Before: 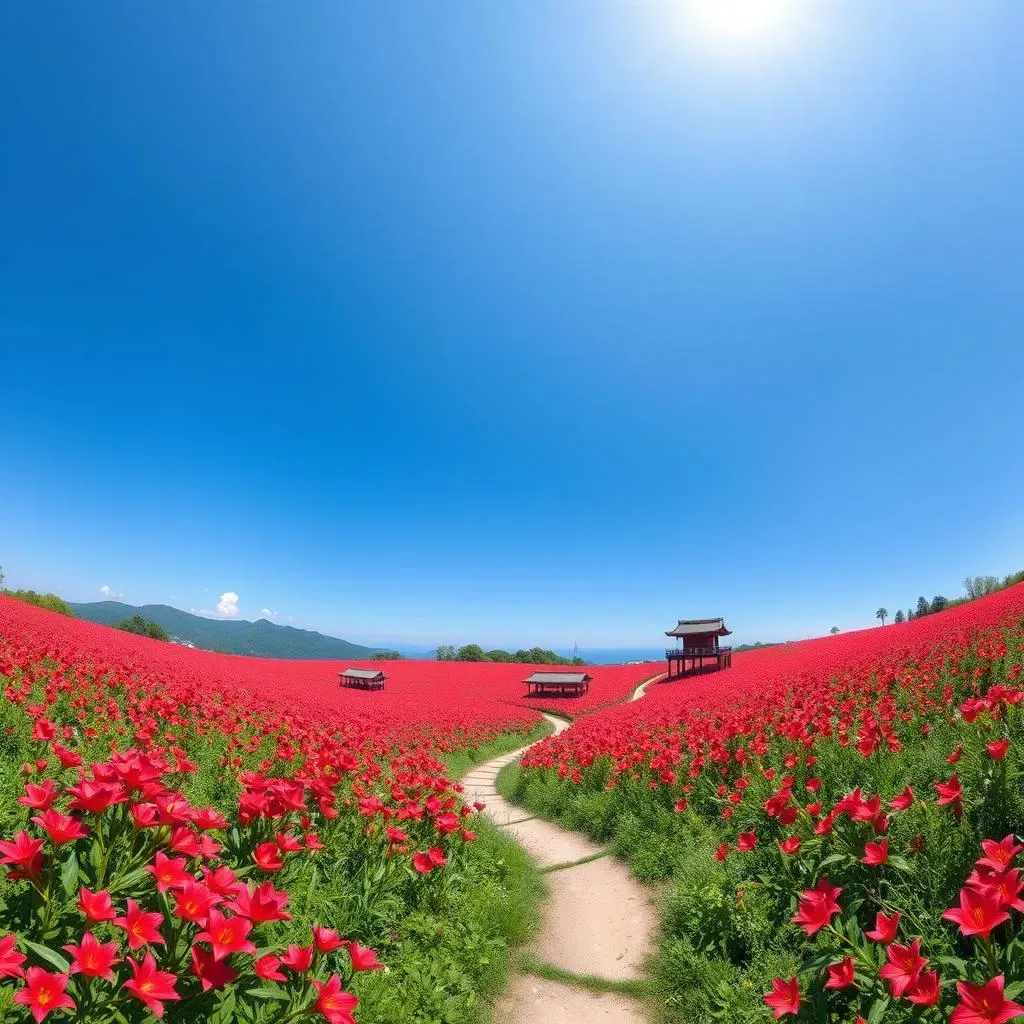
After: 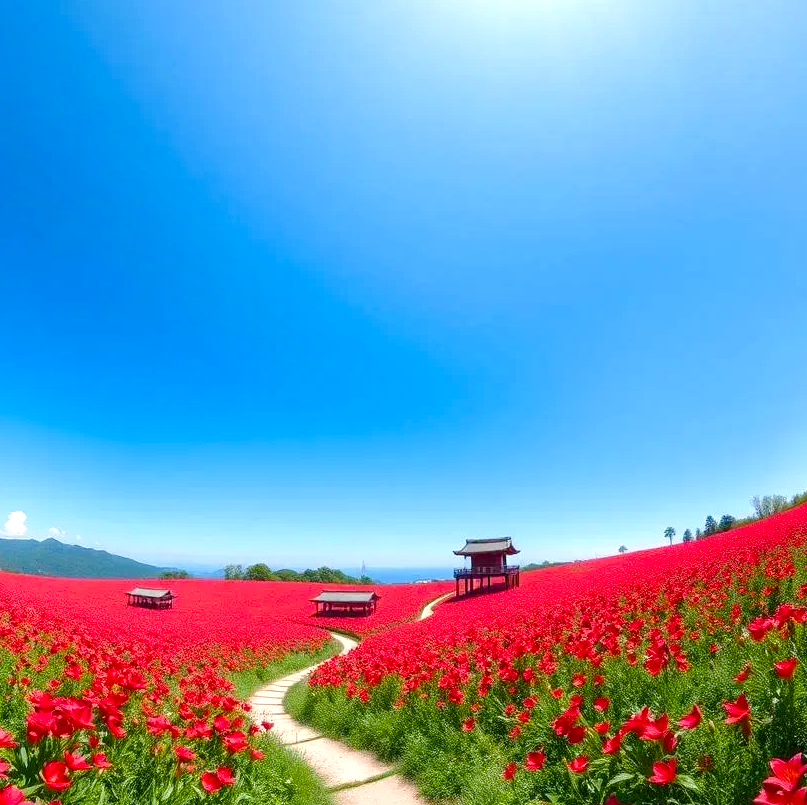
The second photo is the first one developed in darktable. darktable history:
tone equalizer: on, module defaults
crop and rotate: left 20.74%, top 7.912%, right 0.375%, bottom 13.378%
color balance rgb: perceptual saturation grading › global saturation 25%, perceptual saturation grading › highlights -50%, perceptual saturation grading › shadows 30%, perceptual brilliance grading › global brilliance 12%, global vibrance 20%
